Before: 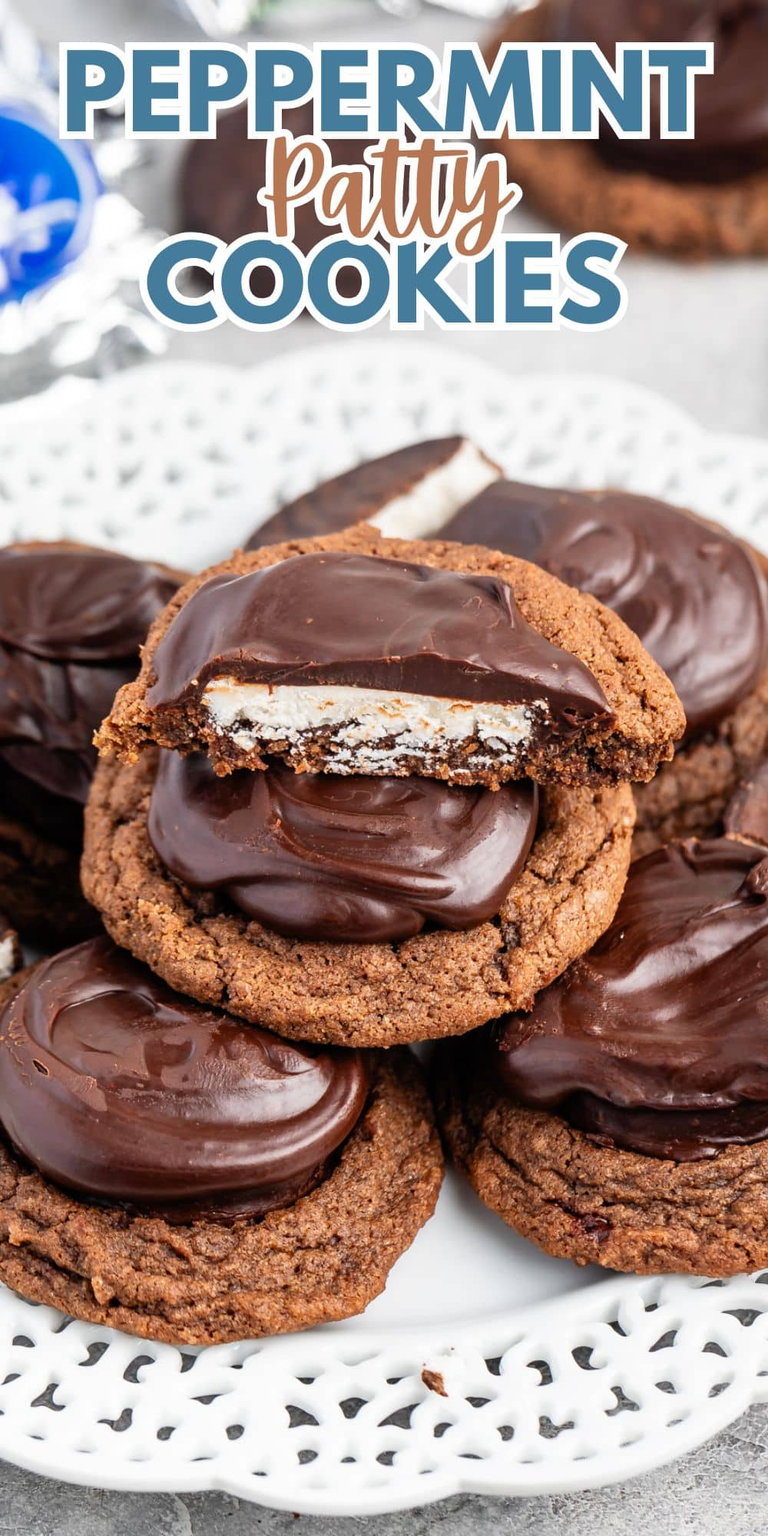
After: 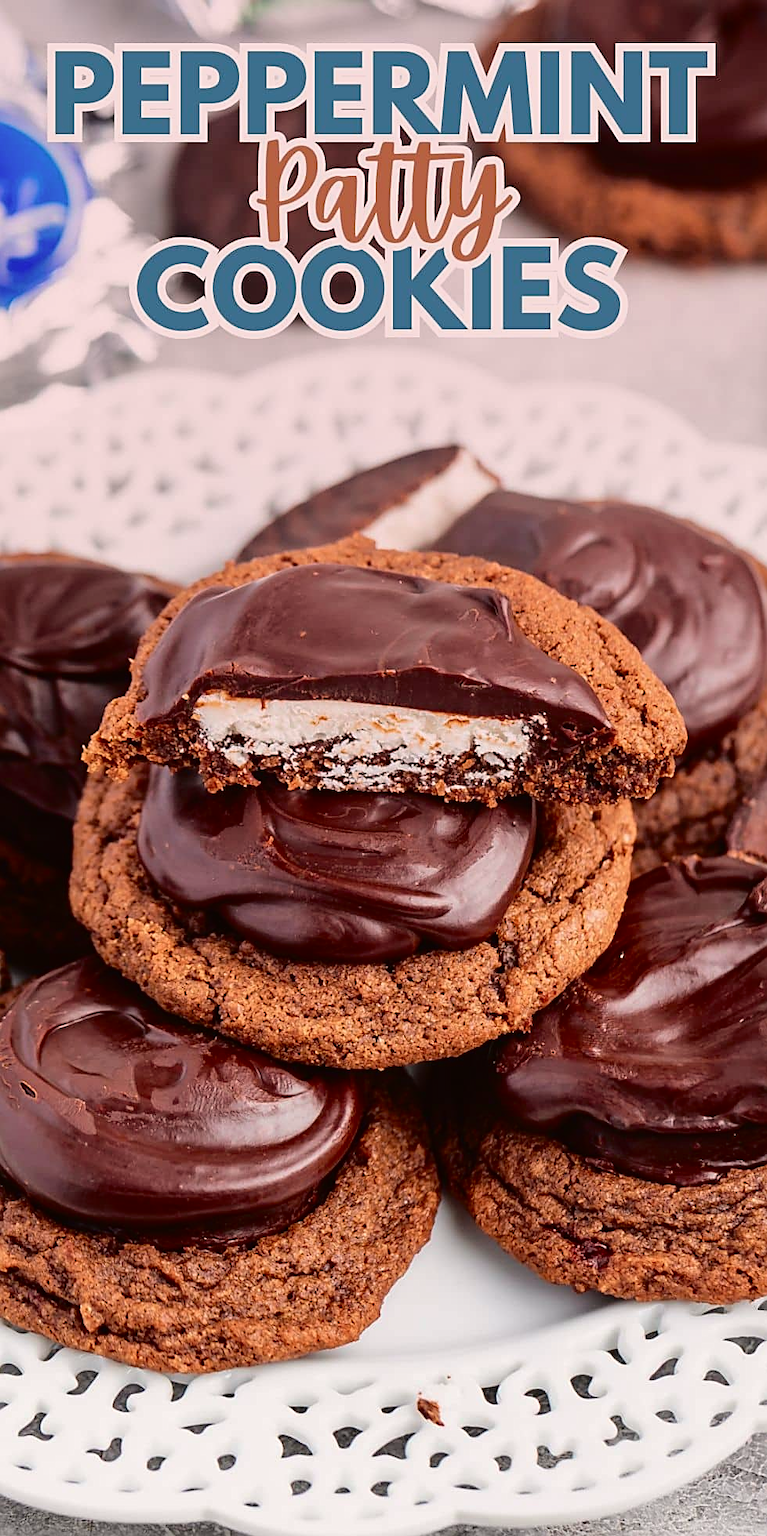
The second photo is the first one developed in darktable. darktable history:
tone curve: curves: ch0 [(0, 0.013) (0.175, 0.11) (0.337, 0.304) (0.498, 0.485) (0.78, 0.742) (0.993, 0.954)]; ch1 [(0, 0) (0.294, 0.184) (0.359, 0.34) (0.362, 0.35) (0.43, 0.41) (0.469, 0.463) (0.495, 0.502) (0.54, 0.563) (0.612, 0.641) (1, 1)]; ch2 [(0, 0) (0.44, 0.437) (0.495, 0.502) (0.524, 0.534) (0.557, 0.56) (0.634, 0.654) (0.728, 0.722) (1, 1)], color space Lab, independent channels, preserve colors none
graduated density: density 0.38 EV, hardness 21%, rotation -6.11°, saturation 32%
crop: left 1.743%, right 0.268%, bottom 2.011%
sharpen: on, module defaults
